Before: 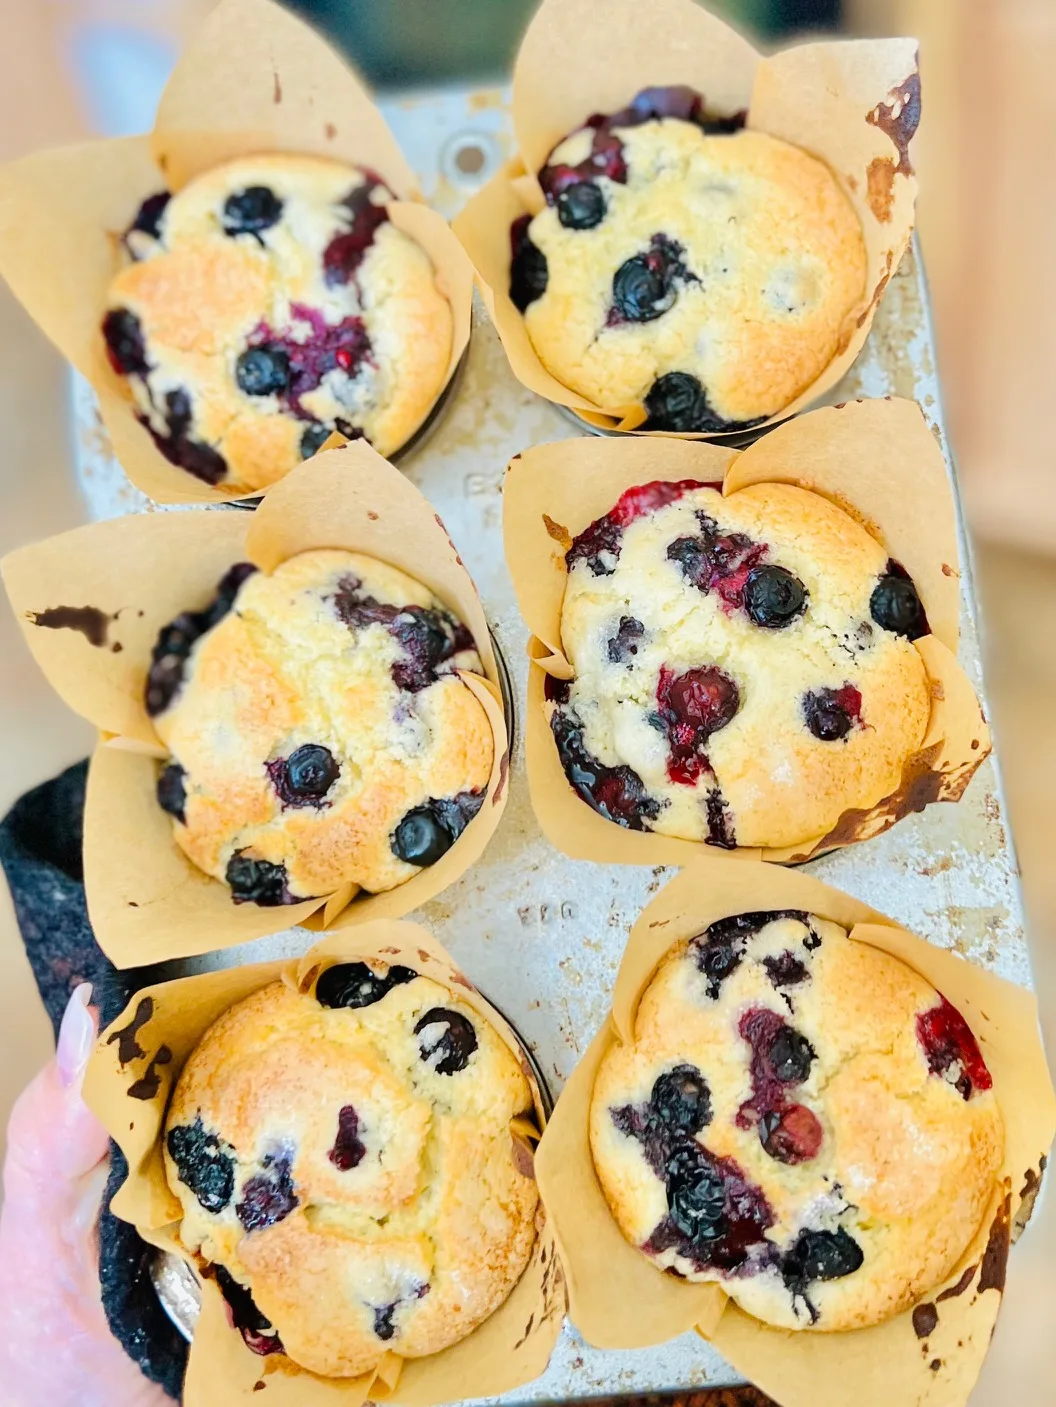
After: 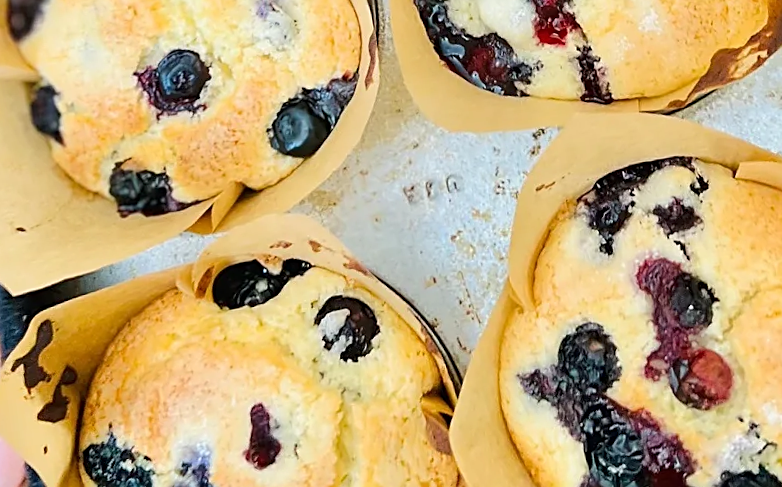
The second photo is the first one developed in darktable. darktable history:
rotate and perspective: rotation -6.83°, automatic cropping off
sharpen: on, module defaults
crop: left 18.091%, top 51.13%, right 17.525%, bottom 16.85%
